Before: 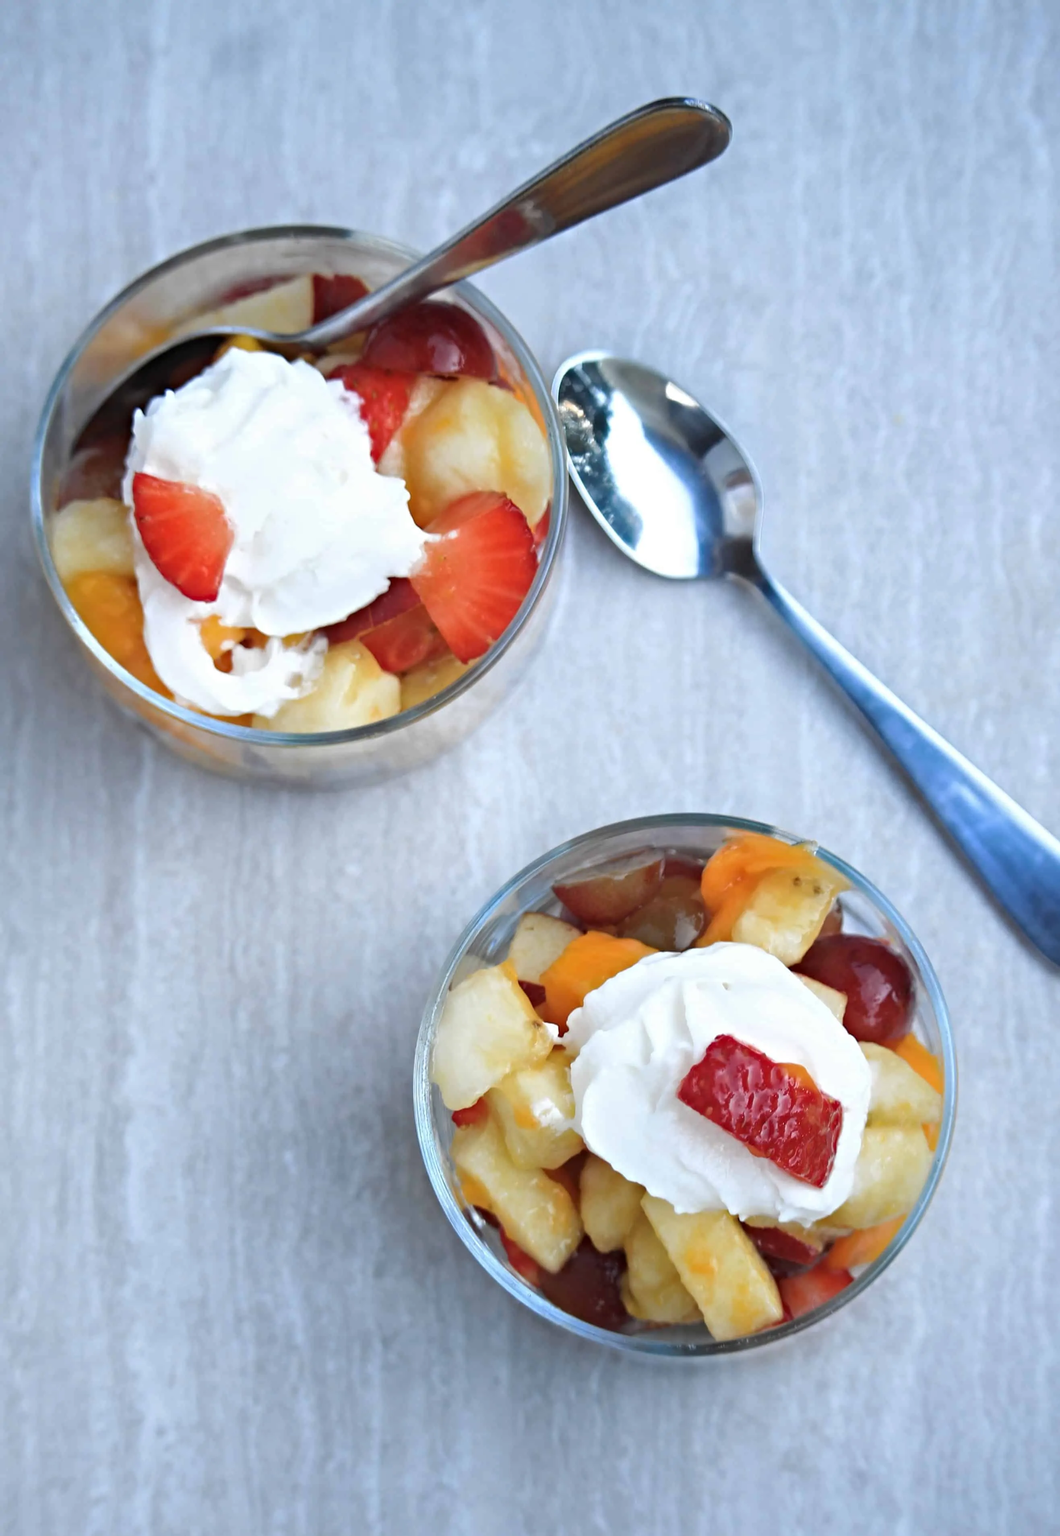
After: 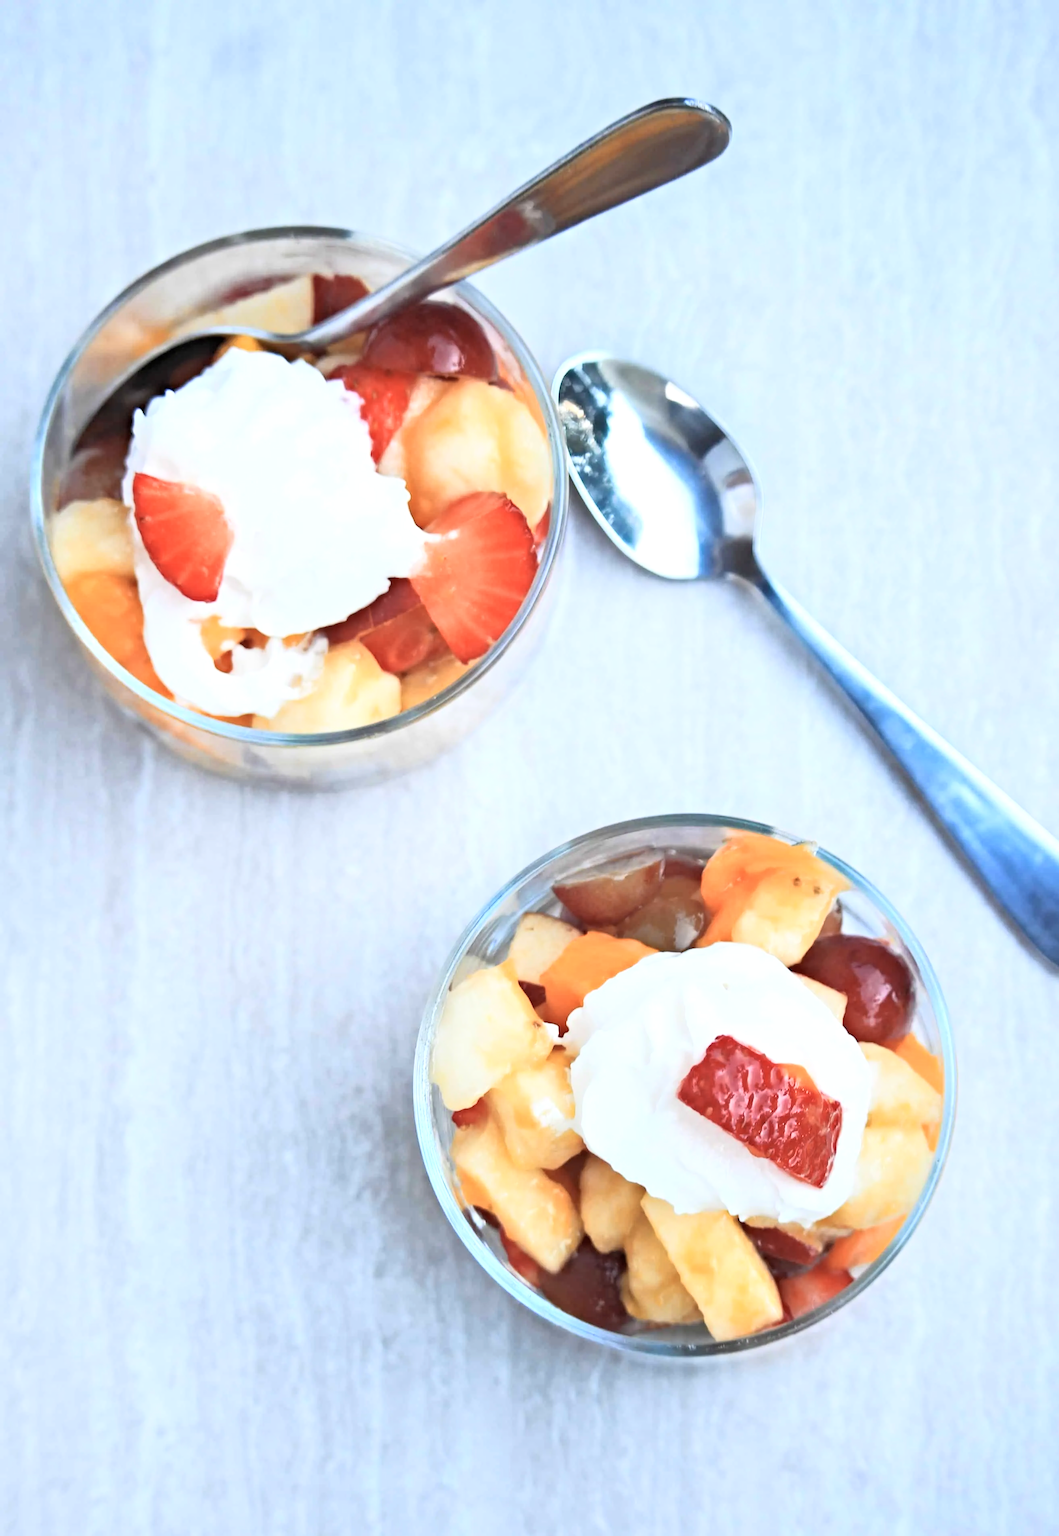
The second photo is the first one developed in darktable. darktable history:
tone equalizer: -8 EV 1 EV, -7 EV 1 EV, -6 EV 1 EV, -5 EV 1 EV, -4 EV 1 EV, -3 EV 0.75 EV, -2 EV 0.5 EV, -1 EV 0.25 EV
color zones: curves: ch1 [(0, 0.455) (0.063, 0.455) (0.286, 0.495) (0.429, 0.5) (0.571, 0.5) (0.714, 0.5) (0.857, 0.5) (1, 0.455)]; ch2 [(0, 0.532) (0.063, 0.521) (0.233, 0.447) (0.429, 0.489) (0.571, 0.5) (0.714, 0.5) (0.857, 0.5) (1, 0.532)]
white balance: emerald 1
base curve: curves: ch0 [(0, 0) (0.005, 0.002) (0.193, 0.295) (0.399, 0.664) (0.75, 0.928) (1, 1)]
exposure: exposure 0.15 EV, compensate highlight preservation false
contrast brightness saturation: saturation -0.05
